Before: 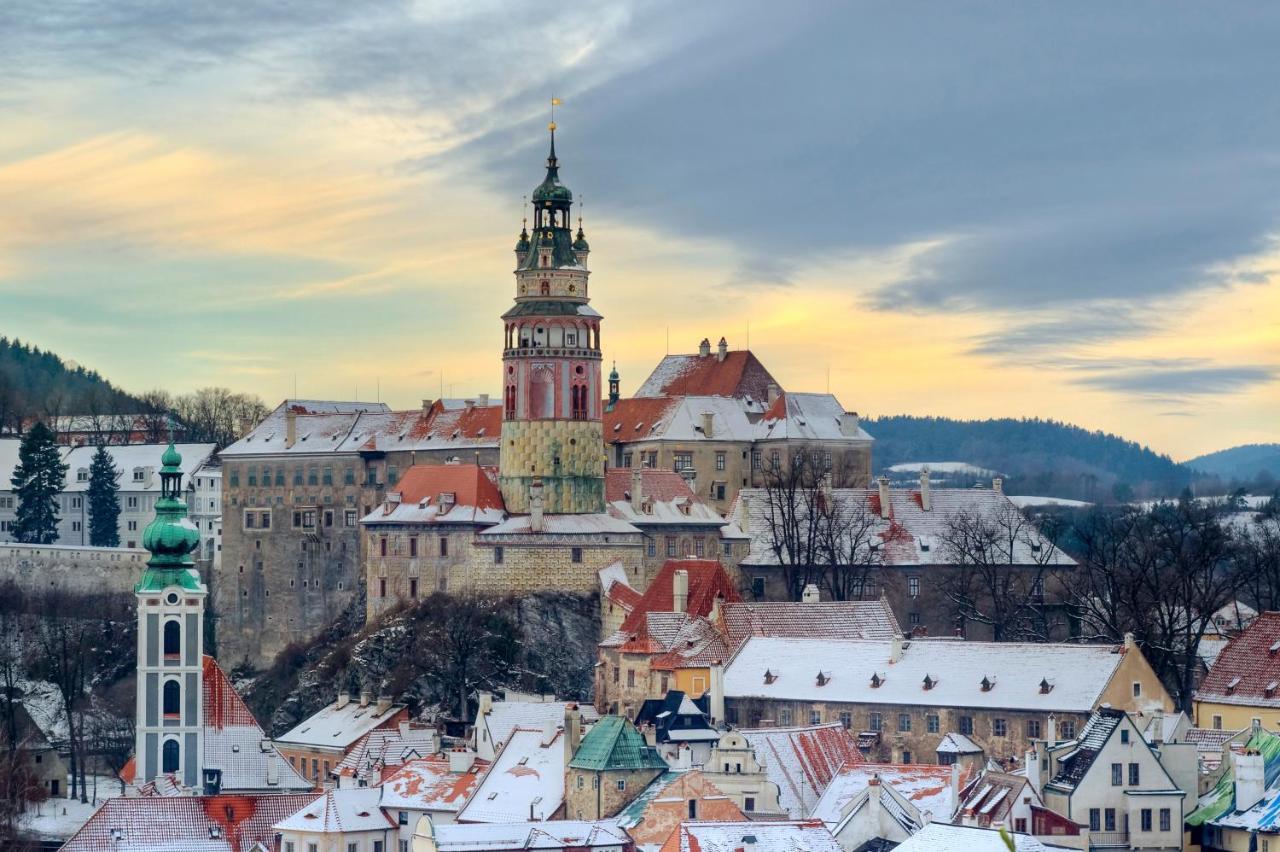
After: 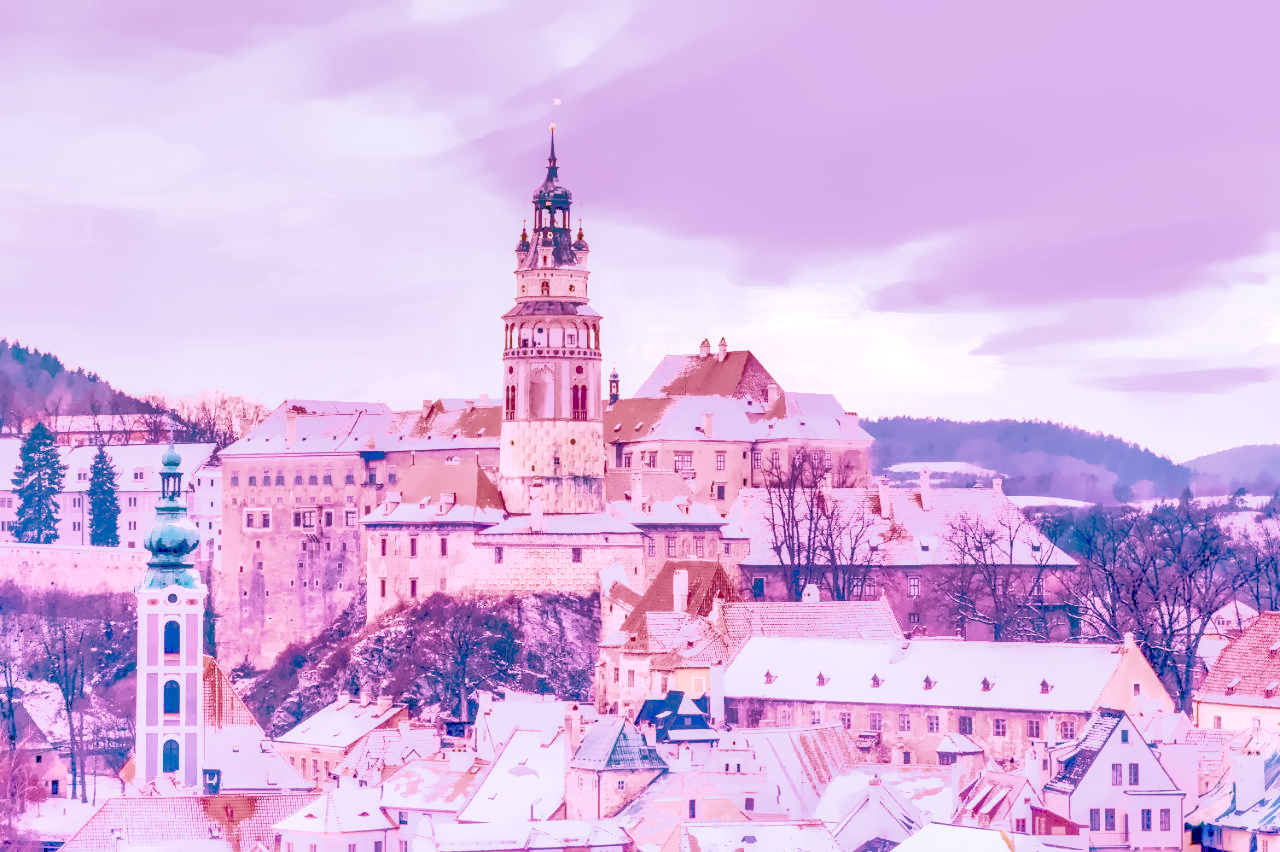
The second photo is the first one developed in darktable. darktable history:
local contrast: highlights 60%, shadows 60%, detail 160%
color calibration: illuminant as shot in camera, x 0.358, y 0.373, temperature 4628.91 K
color balance rgb: perceptual saturation grading › global saturation 35%, perceptual saturation grading › highlights -30%, perceptual saturation grading › shadows 35%, perceptual brilliance grading › global brilliance 3%, perceptual brilliance grading › highlights -3%, perceptual brilliance grading › shadows 3%
denoise (profiled): preserve shadows 1.52, scattering 0.002, a [-1, 0, 0], compensate highlight preservation false
haze removal: compatibility mode true, adaptive false
highlight reconstruction: on, module defaults
hot pixels: on, module defaults
lens correction: scale 1, crop 1, focal 16, aperture 5.6, distance 1000, camera "Canon EOS RP", lens "Canon RF 16mm F2.8 STM"
shadows and highlights: shadows 40, highlights -60
white balance: red 2.229, blue 1.46
velvia: strength 45%
filmic rgb: black relative exposure -7.65 EV, white relative exposure 4.56 EV, hardness 3.61
tone equalizer "contrast tone curve: medium": -8 EV -0.75 EV, -7 EV -0.7 EV, -6 EV -0.6 EV, -5 EV -0.4 EV, -3 EV 0.4 EV, -2 EV 0.6 EV, -1 EV 0.7 EV, +0 EV 0.75 EV, edges refinement/feathering 500, mask exposure compensation -1.57 EV, preserve details no
exposure "Canon RP Default?": black level correction 0, exposure 1.1 EV, compensate exposure bias true, compensate highlight preservation false
